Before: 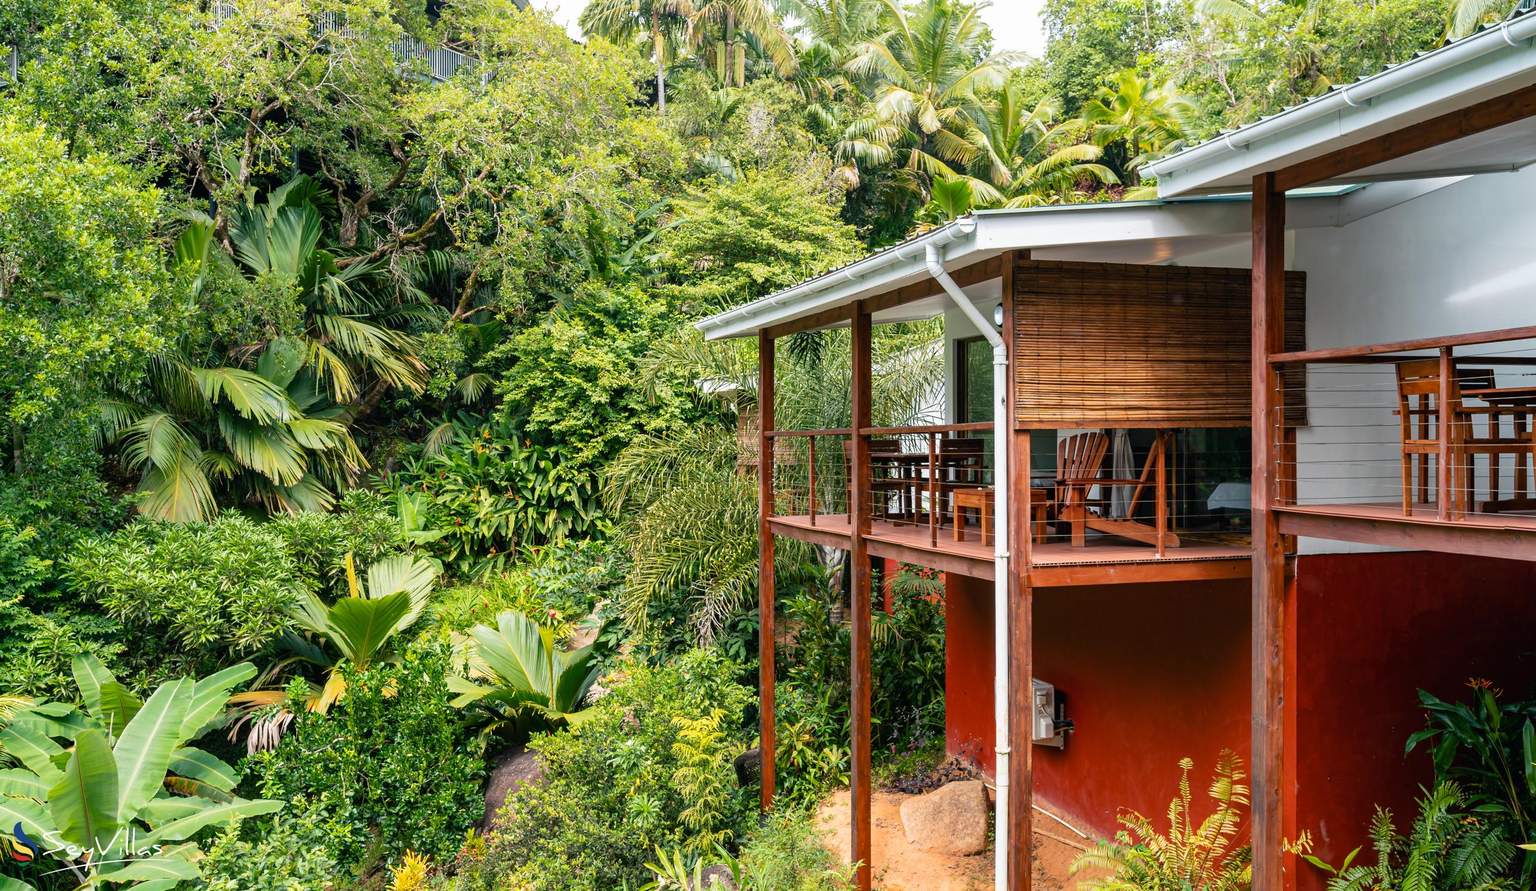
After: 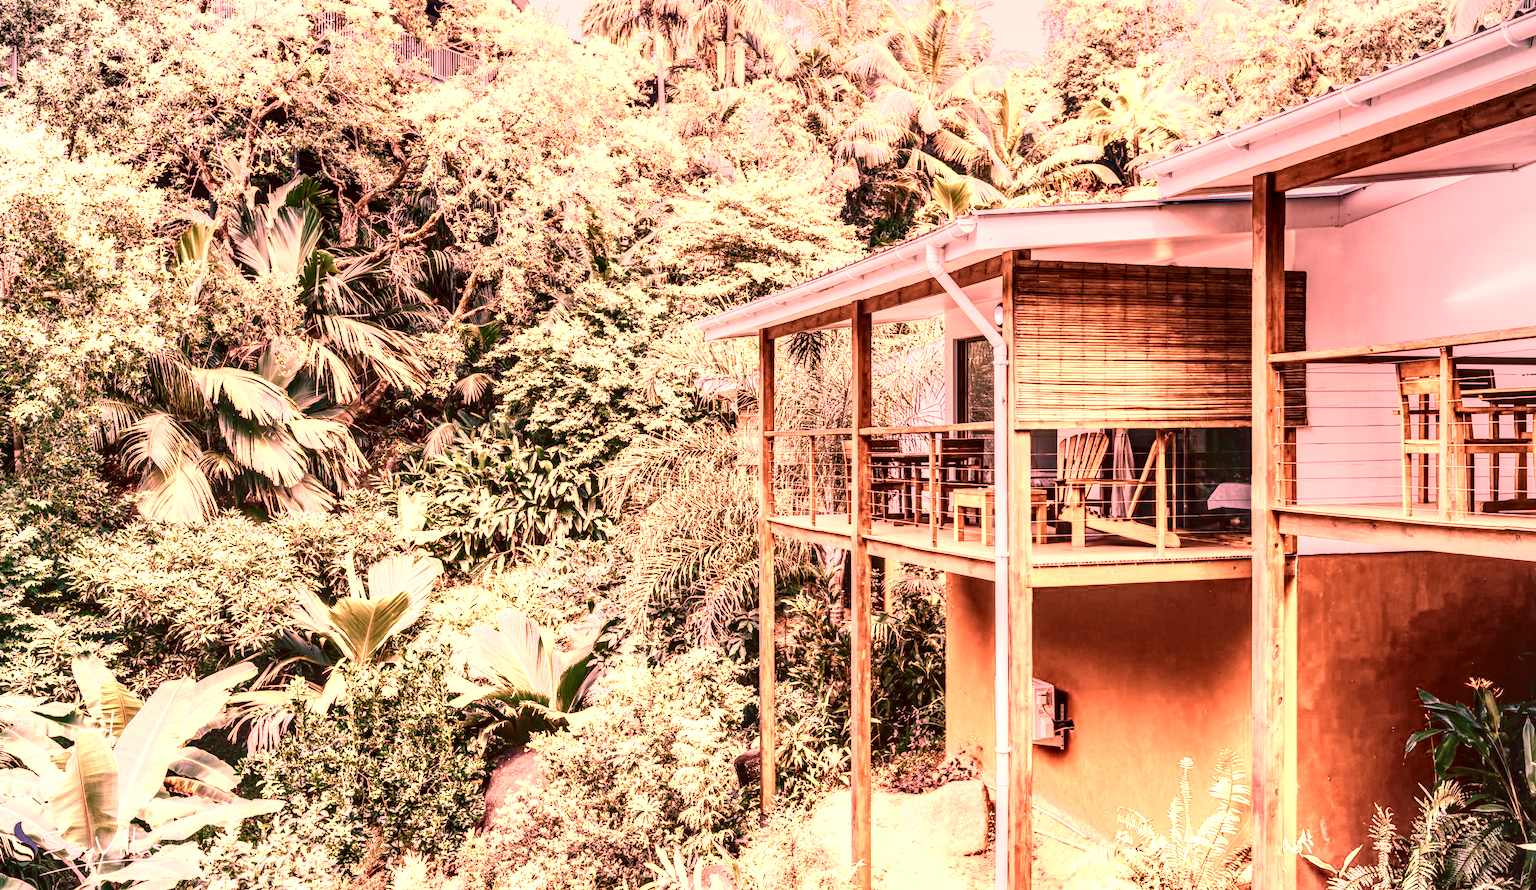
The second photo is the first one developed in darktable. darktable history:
shadows and highlights: shadows 37.27, highlights -28.18, soften with gaussian
tone curve: curves: ch0 [(0, 0.148) (0.191, 0.225) (0.712, 0.695) (0.864, 0.797) (1, 0.839)]
color zones: curves: ch0 [(0.018, 0.548) (0.224, 0.64) (0.425, 0.447) (0.675, 0.575) (0.732, 0.579)]; ch1 [(0.066, 0.487) (0.25, 0.5) (0.404, 0.43) (0.75, 0.421) (0.956, 0.421)]; ch2 [(0.044, 0.561) (0.215, 0.465) (0.399, 0.544) (0.465, 0.548) (0.614, 0.447) (0.724, 0.43) (0.882, 0.623) (0.956, 0.632)]
vignetting: fall-off start 100%, brightness -0.282, width/height ratio 1.31
basic adjustments: contrast 0.09, brightness 0.13, saturation -0.18, vibrance 0.21
color balance: lift [1.005, 1.002, 0.998, 0.998], gamma [1, 1.021, 1.02, 0.979], gain [0.923, 1.066, 1.056, 0.934]
white balance: red 2.526, blue 1.507
local contrast: highlights 19%, detail 186%
